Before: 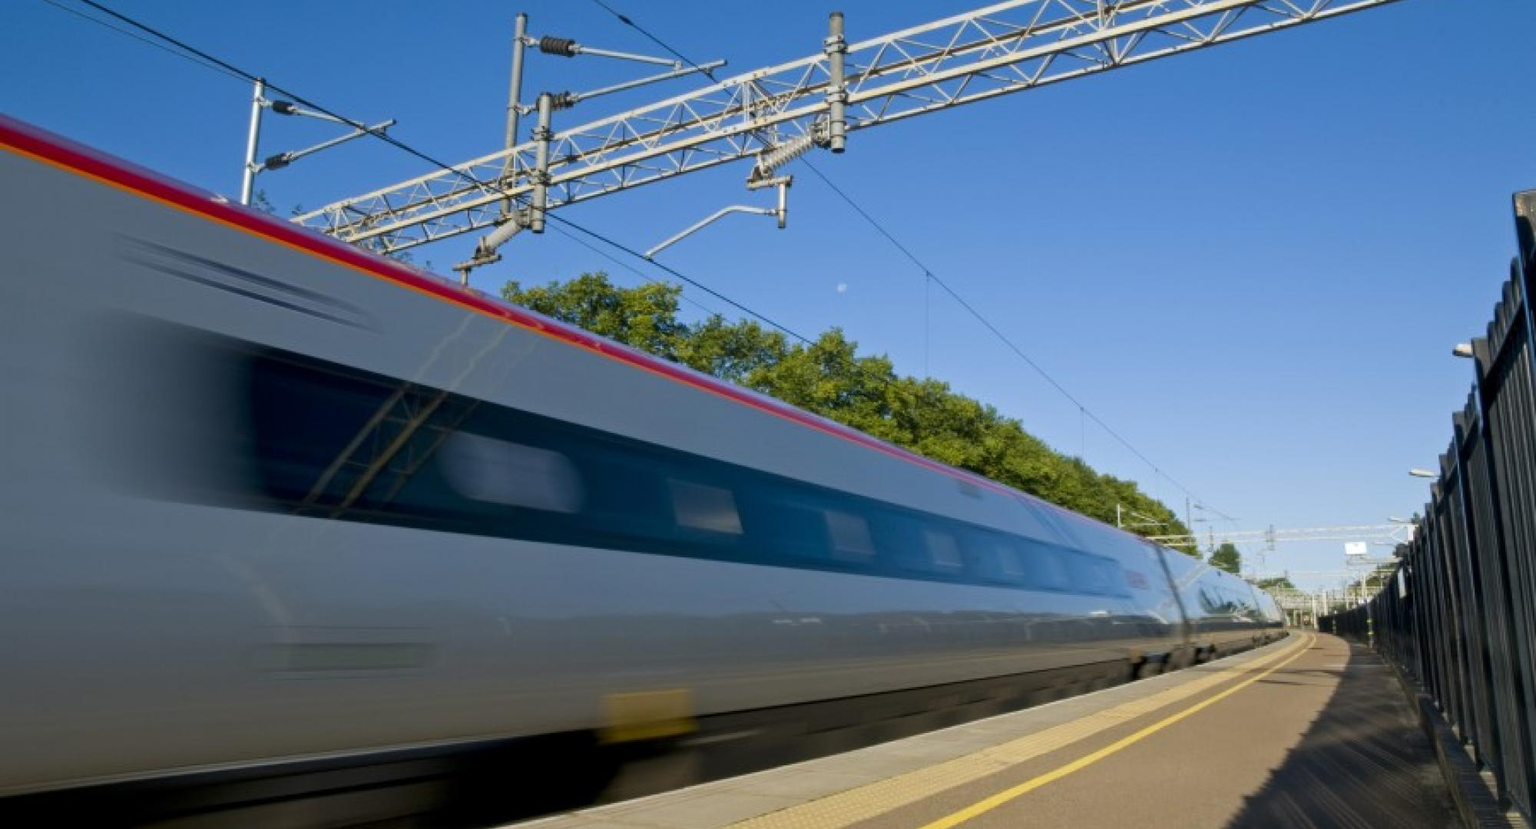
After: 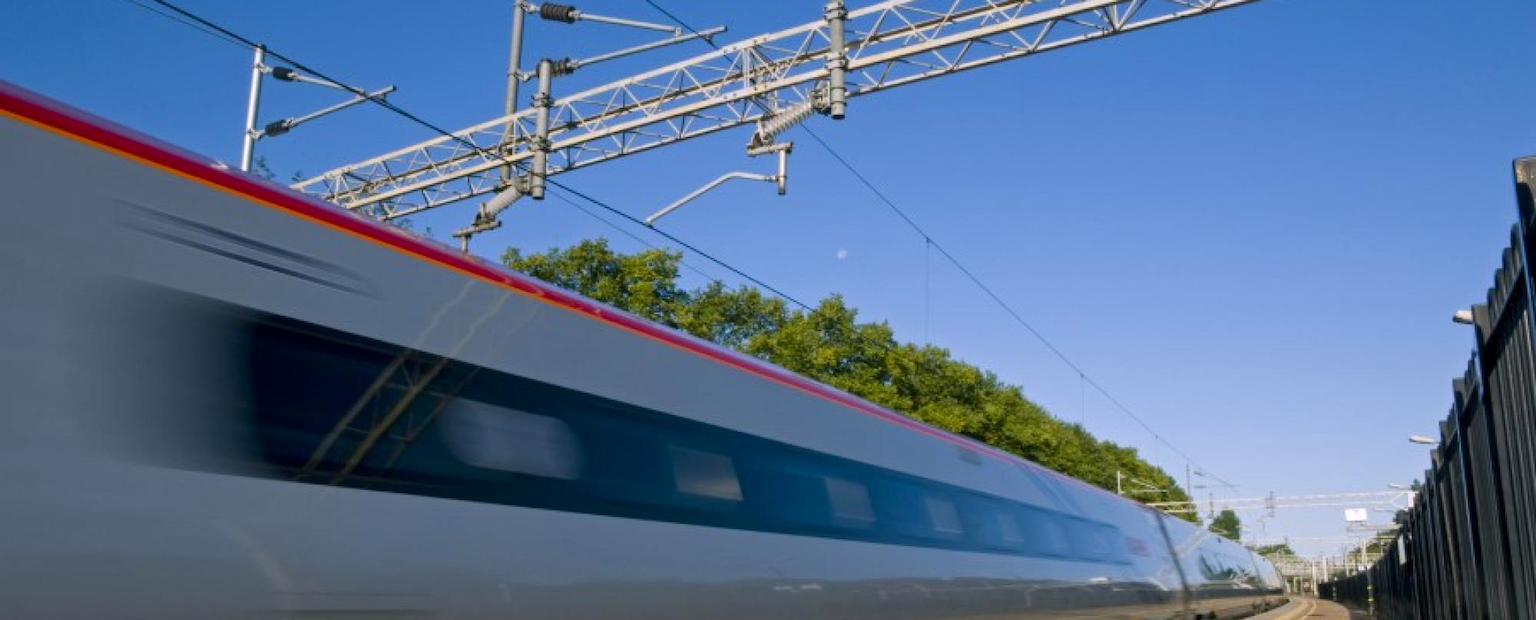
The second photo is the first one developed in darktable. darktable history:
crop: top 4.086%, bottom 21.019%
color balance rgb: power › hue 207.14°, highlights gain › chroma 1.5%, highlights gain › hue 307.25°, perceptual saturation grading › global saturation 1.137%, perceptual saturation grading › highlights -2.059%, perceptual saturation grading › mid-tones 3.386%, perceptual saturation grading › shadows 8.66%
